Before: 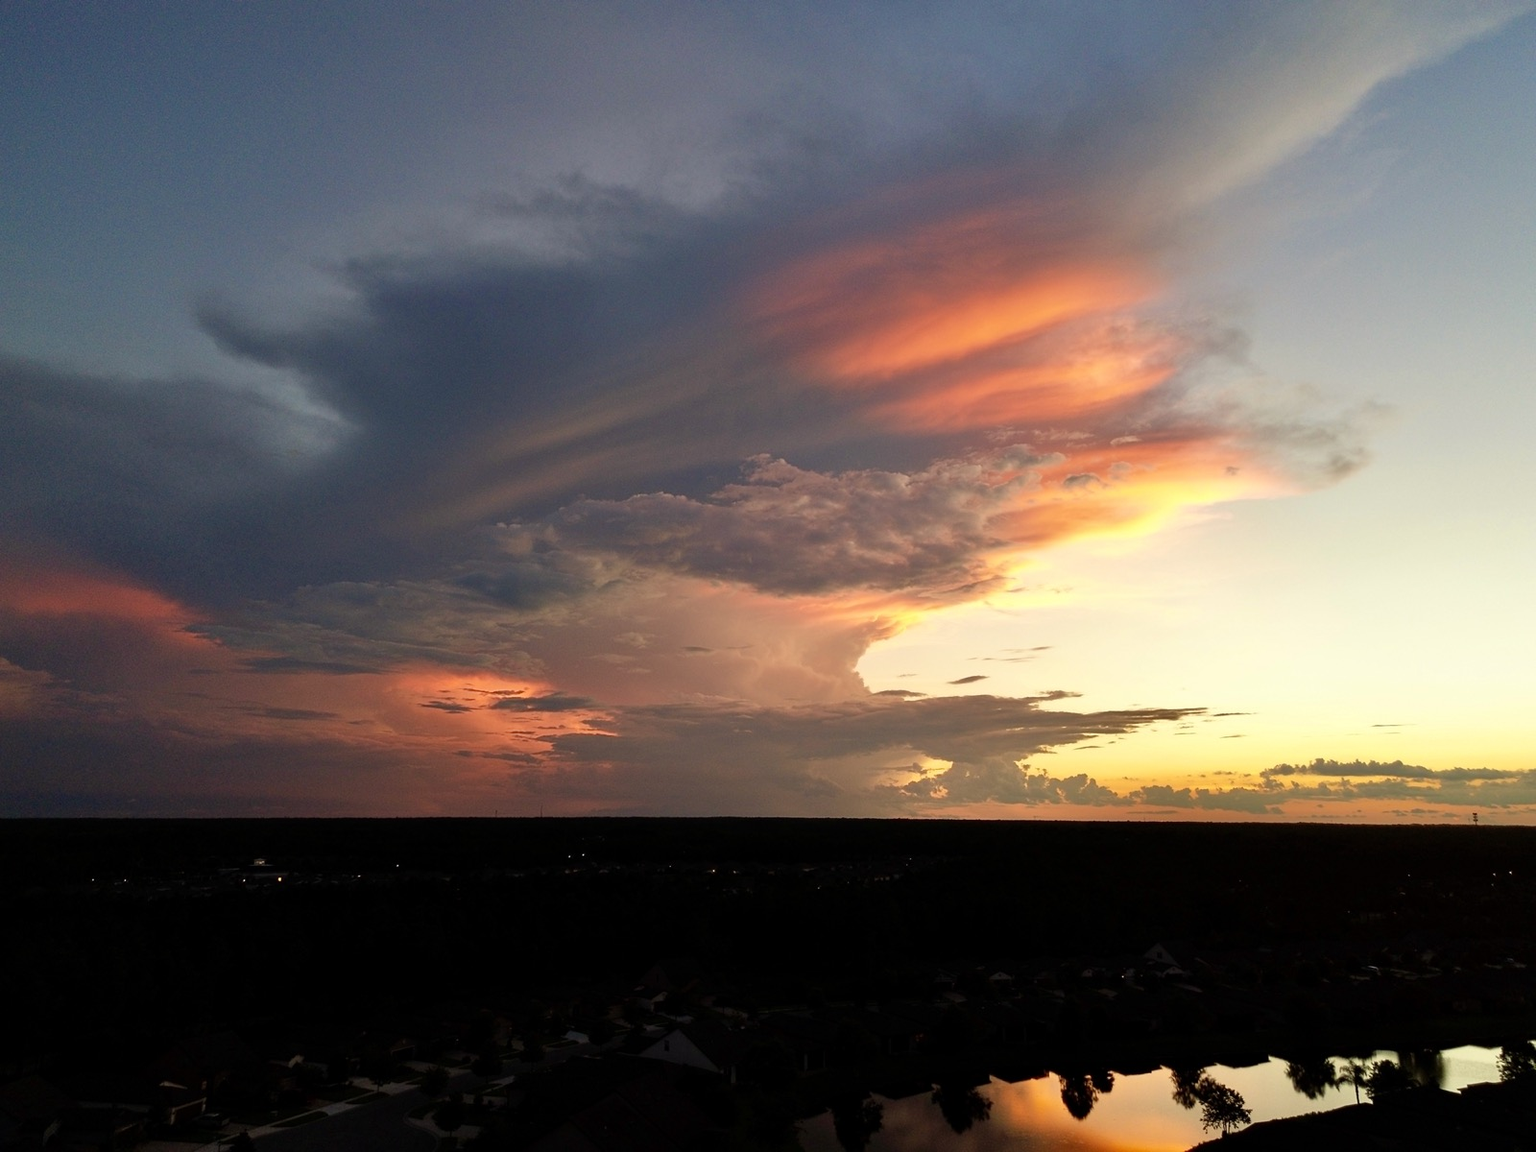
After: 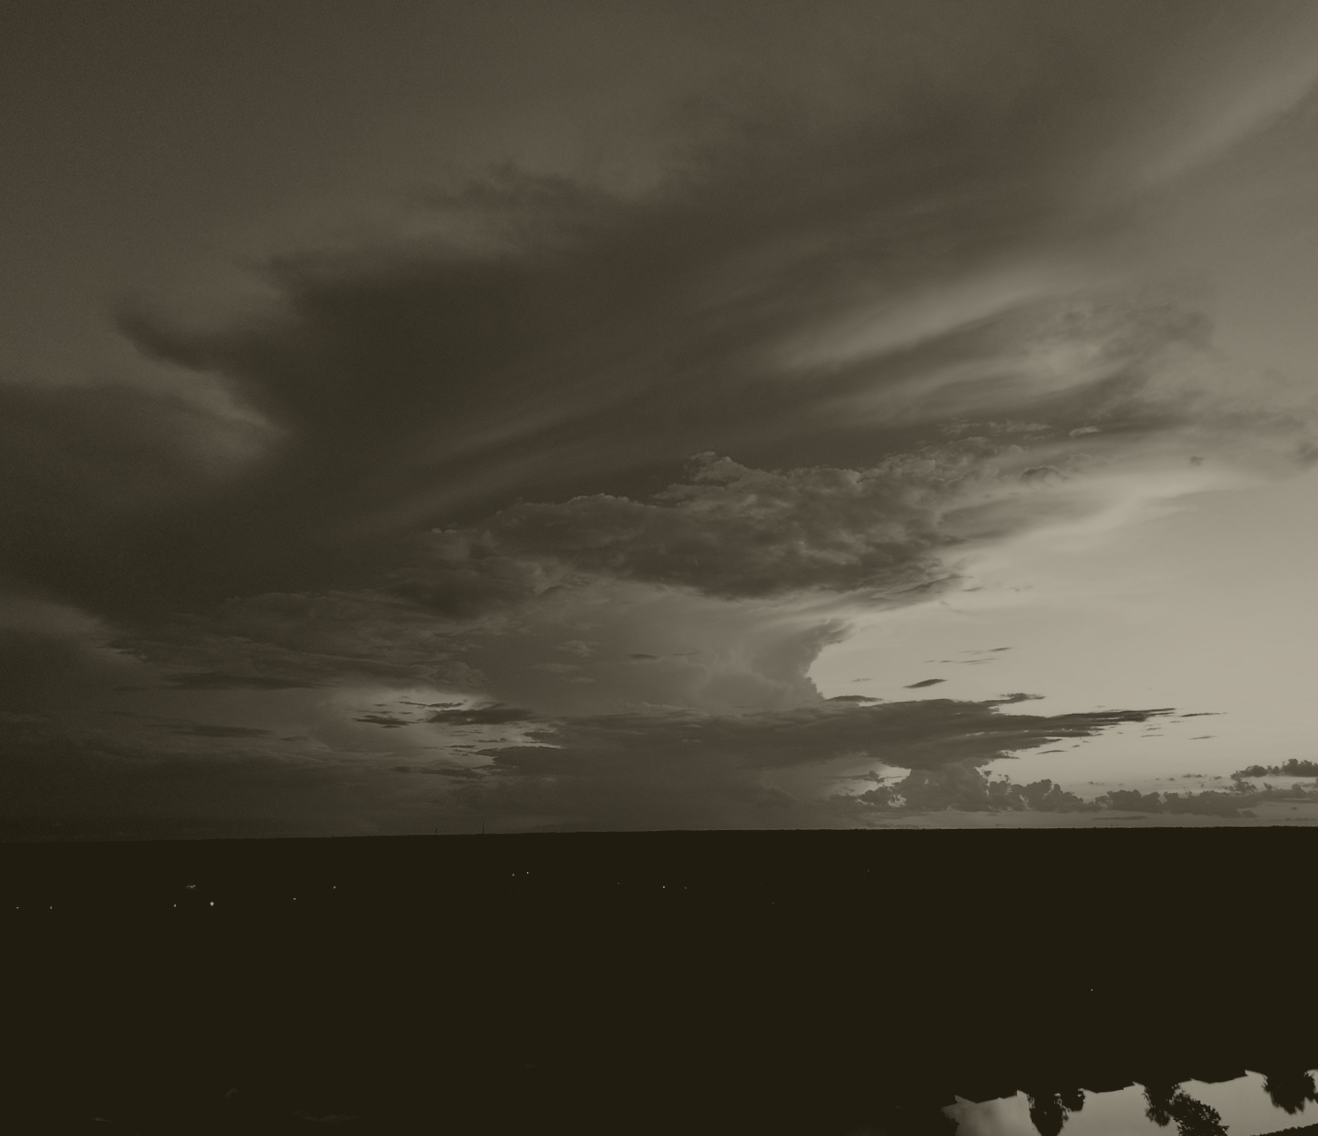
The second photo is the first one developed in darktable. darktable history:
colorize: hue 41.44°, saturation 22%, source mix 60%, lightness 10.61%
levels: levels [0.116, 0.574, 1]
crop and rotate: angle 1°, left 4.281%, top 0.642%, right 11.383%, bottom 2.486%
